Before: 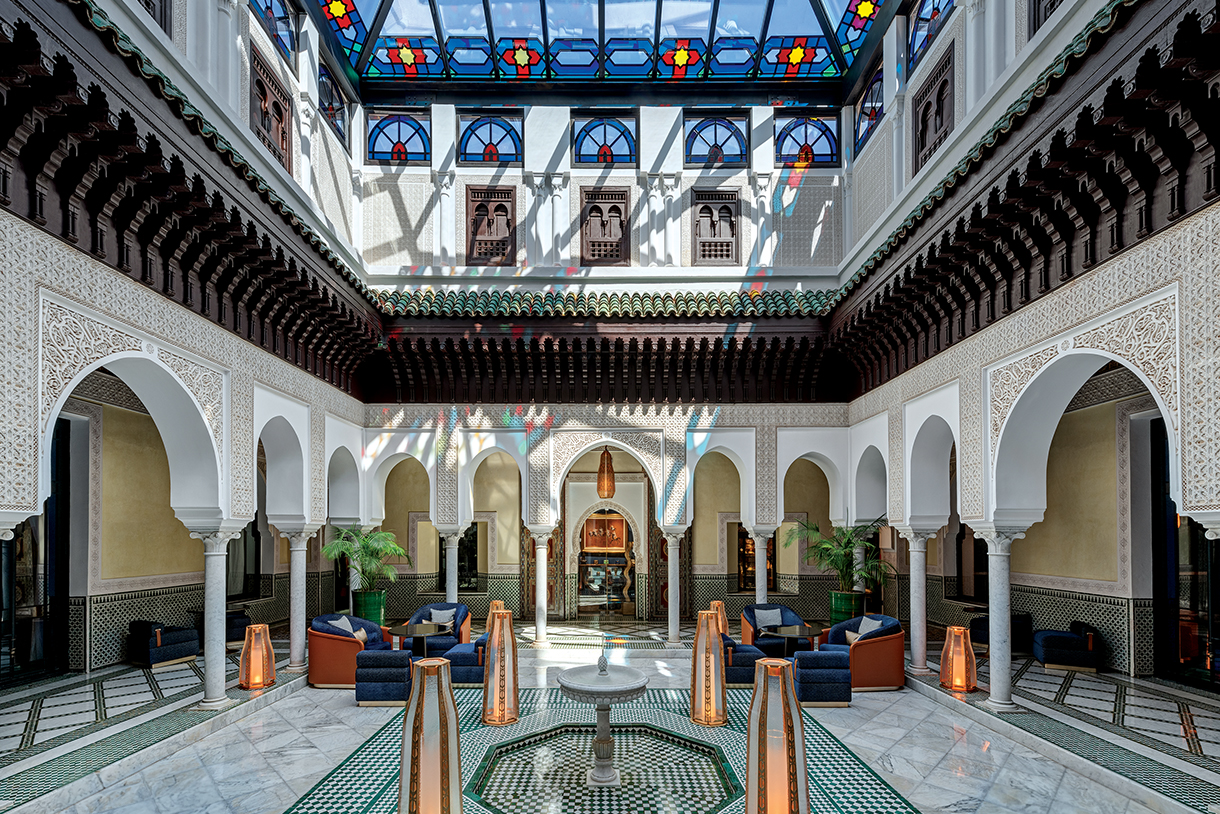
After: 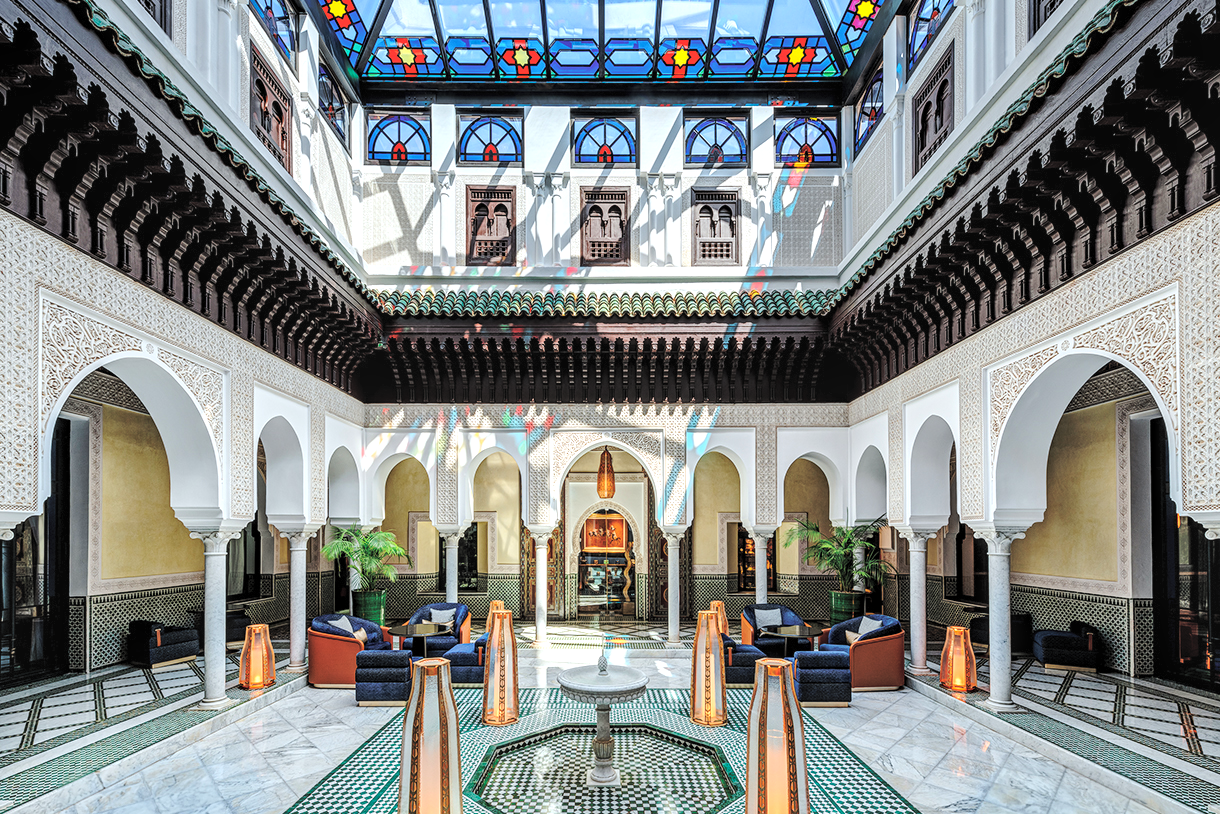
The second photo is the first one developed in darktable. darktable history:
tone equalizer: -8 EV -0.413 EV, -7 EV -0.362 EV, -6 EV -0.327 EV, -5 EV -0.195 EV, -3 EV 0.205 EV, -2 EV 0.323 EV, -1 EV 0.393 EV, +0 EV 0.414 EV
contrast brightness saturation: brightness 0.286
base curve: curves: ch0 [(0, 0) (0.073, 0.04) (0.157, 0.139) (0.492, 0.492) (0.758, 0.758) (1, 1)], preserve colors none
local contrast: on, module defaults
